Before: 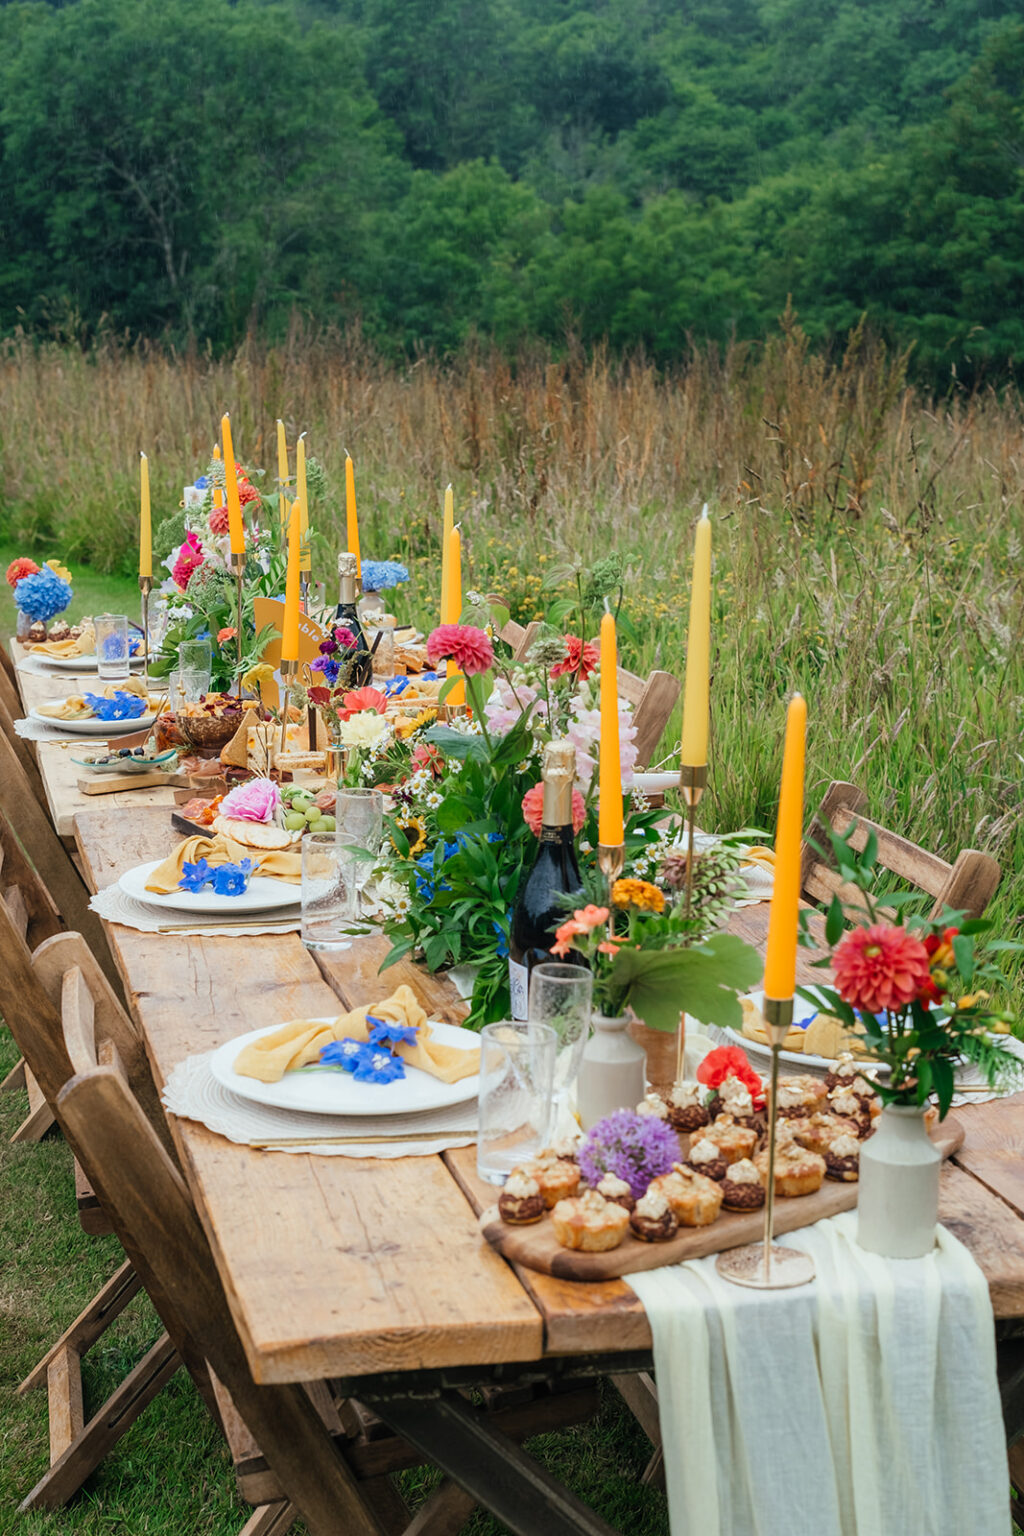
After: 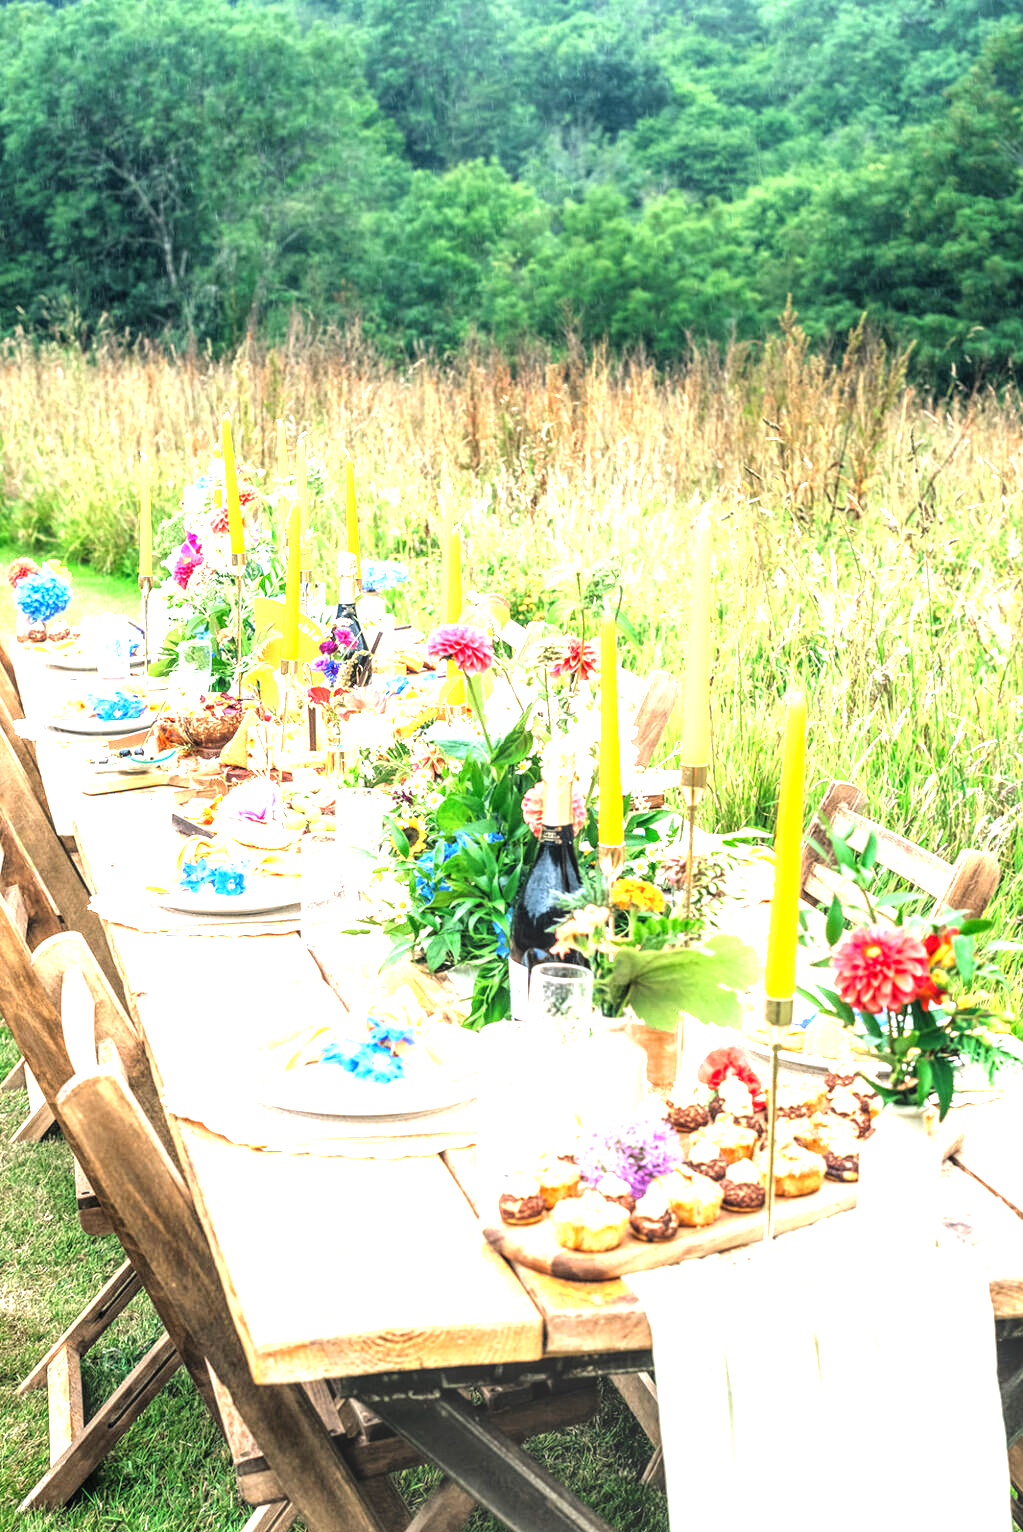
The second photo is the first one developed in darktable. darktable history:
crop: top 0.033%, bottom 0.191%
exposure: black level correction 0, exposure 1.175 EV, compensate exposure bias true, compensate highlight preservation false
local contrast: on, module defaults
tone equalizer: -8 EV -1.1 EV, -7 EV -1.04 EV, -6 EV -0.863 EV, -5 EV -0.585 EV, -3 EV 0.57 EV, -2 EV 0.862 EV, -1 EV 1.01 EV, +0 EV 1.06 EV
